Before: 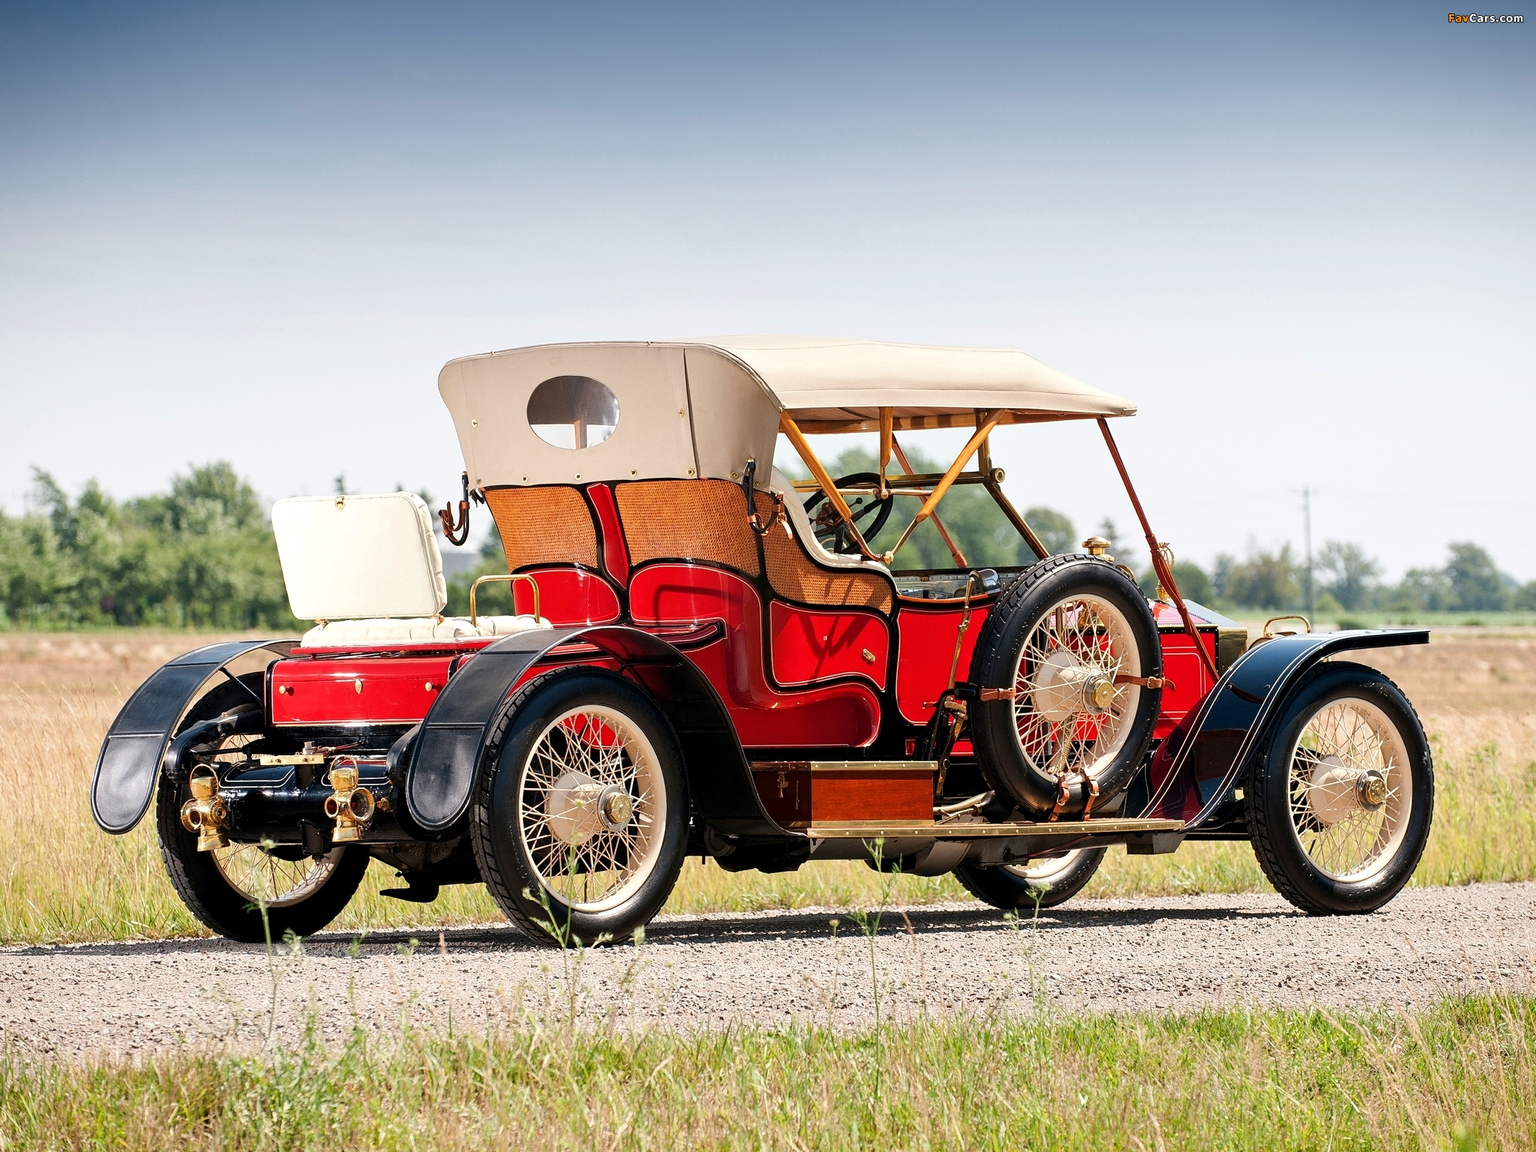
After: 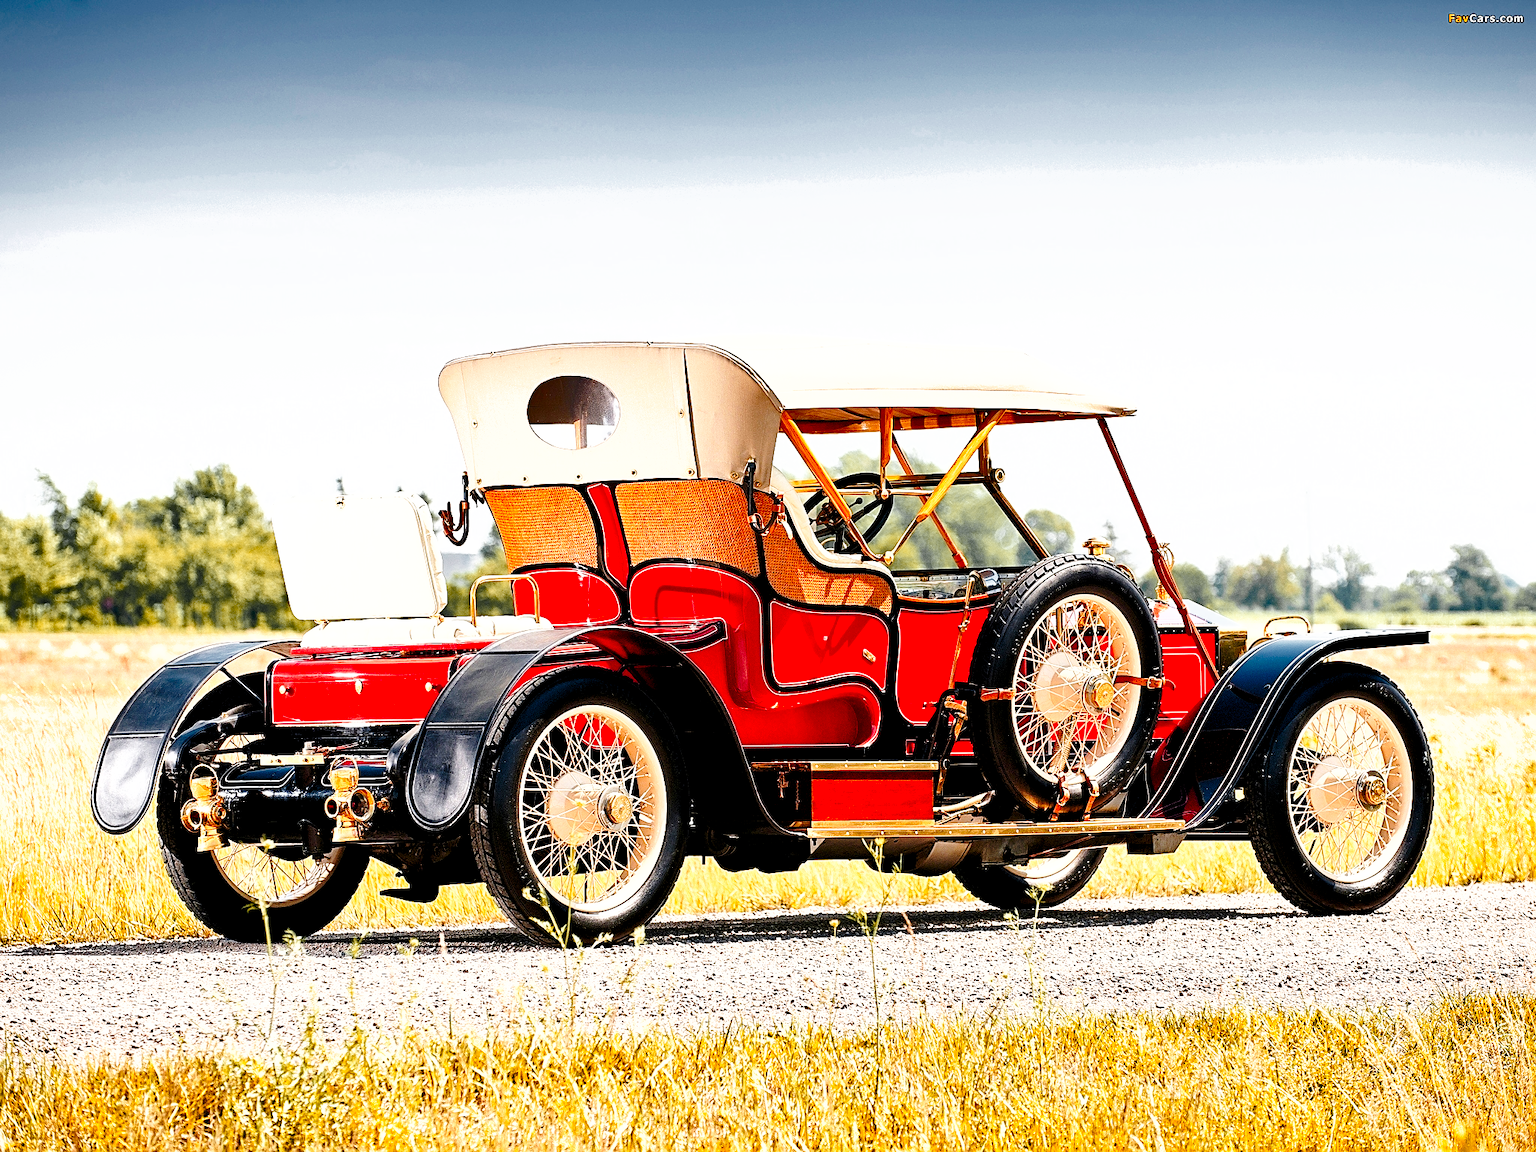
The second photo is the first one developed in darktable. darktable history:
sharpen: on, module defaults
base curve: curves: ch0 [(0, 0) (0.028, 0.03) (0.121, 0.232) (0.46, 0.748) (0.859, 0.968) (1, 1)], preserve colors none
shadows and highlights: low approximation 0.01, soften with gaussian
exposure: black level correction 0.007, exposure 0.093 EV, compensate highlight preservation false
levels: levels [0.016, 0.484, 0.953]
raw denoise: noise threshold 0.005, x [[0, 0.25, 0.5, 0.75, 1] ×4]
color zones: curves: ch0 [(0, 0.499) (0.143, 0.5) (0.286, 0.5) (0.429, 0.476) (0.571, 0.284) (0.714, 0.243) (0.857, 0.449) (1, 0.499)]; ch1 [(0, 0.532) (0.143, 0.645) (0.286, 0.696) (0.429, 0.211) (0.571, 0.504) (0.714, 0.493) (0.857, 0.495) (1, 0.532)]; ch2 [(0, 0.5) (0.143, 0.5) (0.286, 0.427) (0.429, 0.324) (0.571, 0.5) (0.714, 0.5) (0.857, 0.5) (1, 0.5)]
